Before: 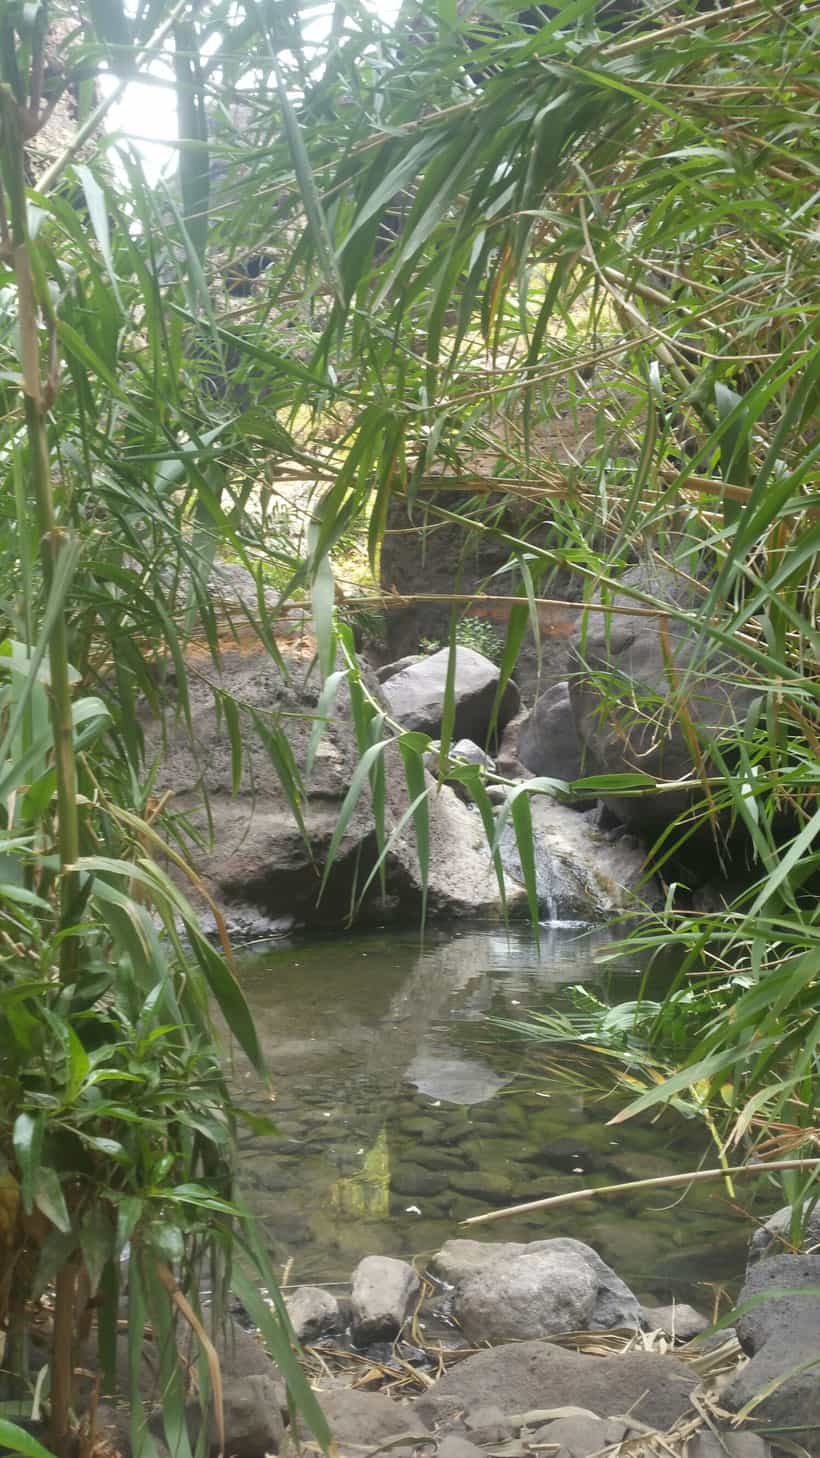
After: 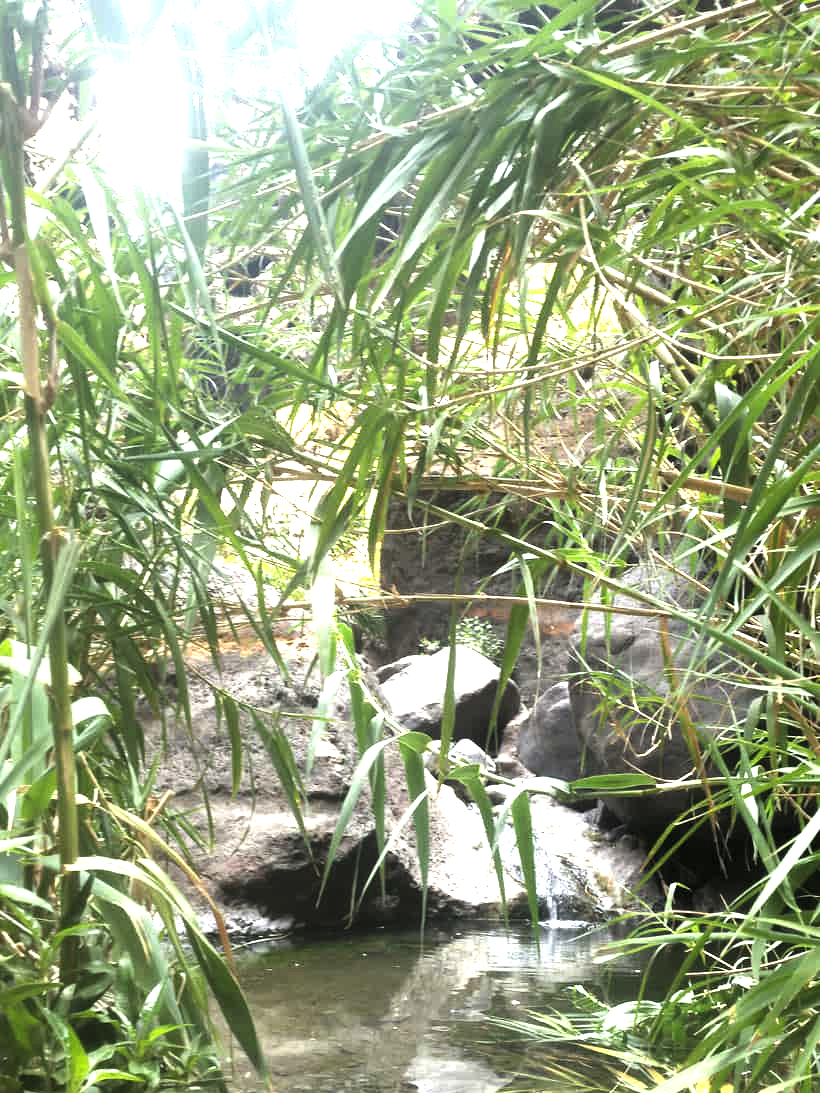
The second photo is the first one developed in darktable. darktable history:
levels: levels [0.101, 0.578, 0.953]
crop: bottom 24.988%
tone equalizer: on, module defaults
exposure: exposure 1.223 EV, compensate highlight preservation false
